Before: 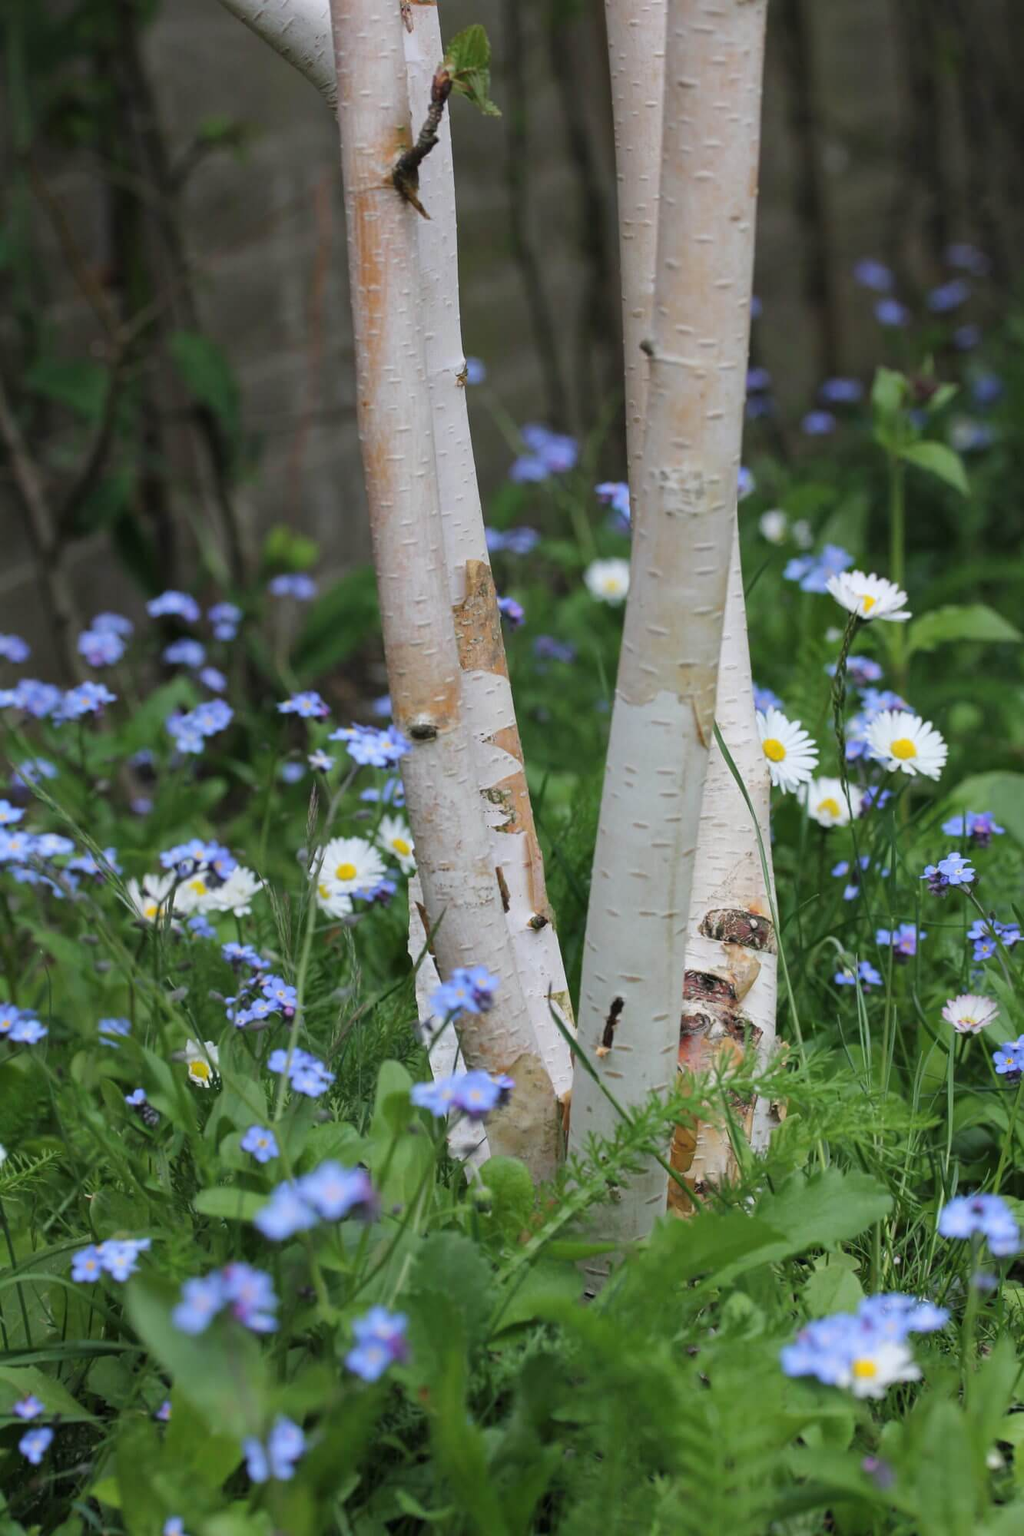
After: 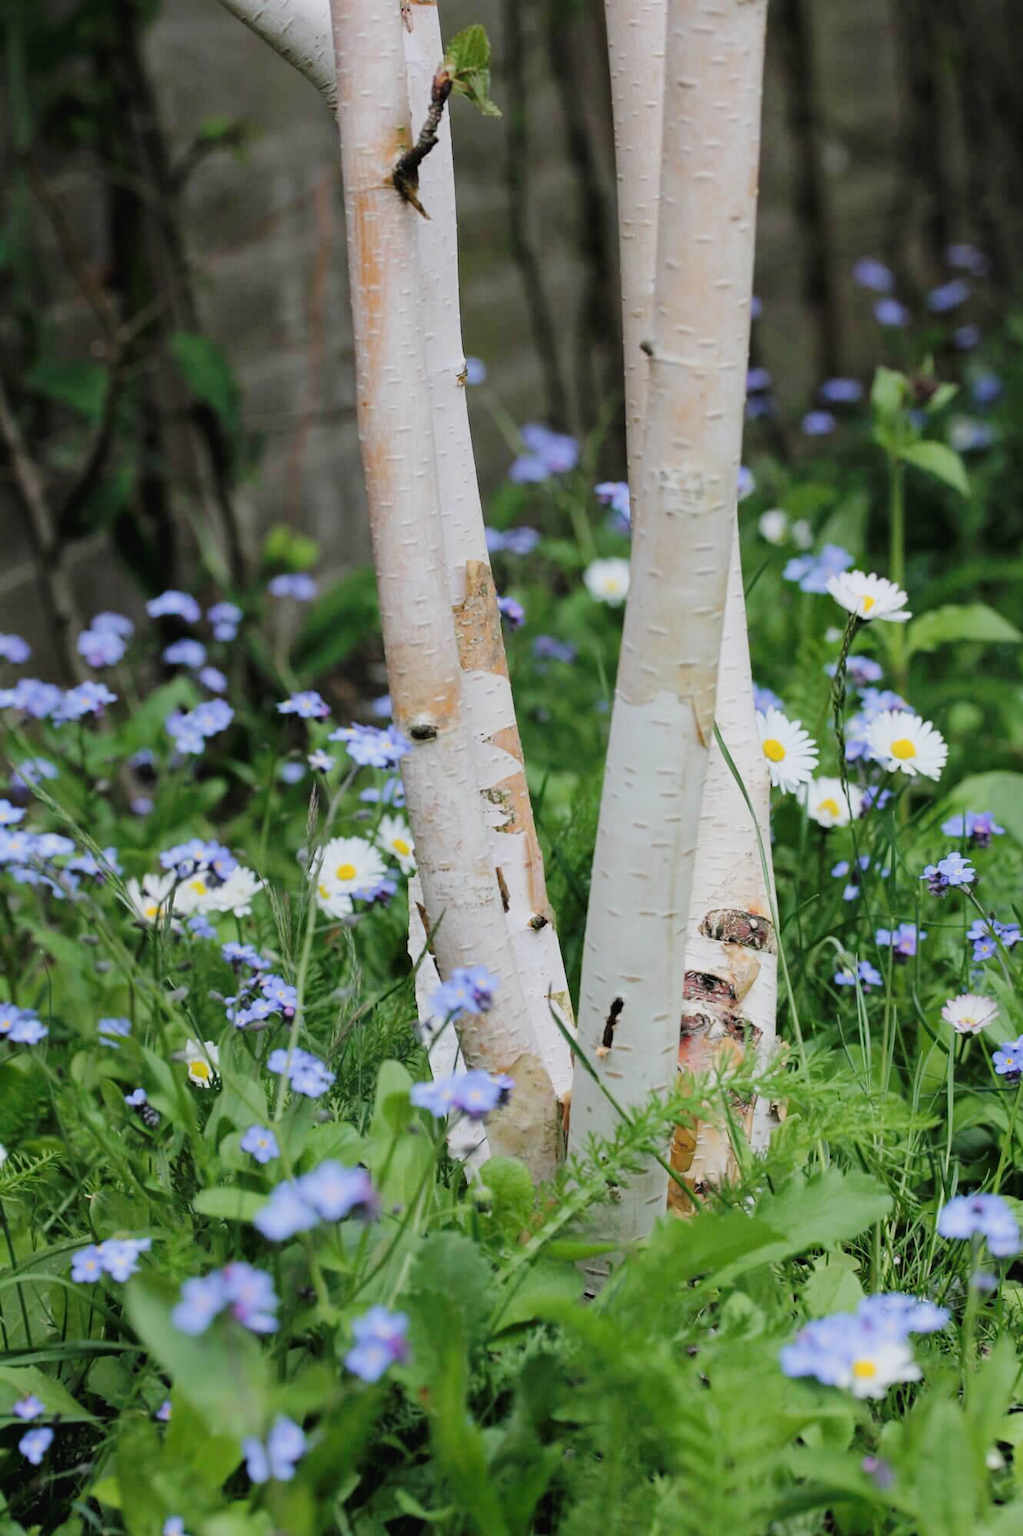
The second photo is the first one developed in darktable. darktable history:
tone curve: curves: ch0 [(0, 0) (0.003, 0.023) (0.011, 0.025) (0.025, 0.029) (0.044, 0.047) (0.069, 0.079) (0.1, 0.113) (0.136, 0.152) (0.177, 0.199) (0.224, 0.26) (0.277, 0.333) (0.335, 0.404) (0.399, 0.48) (0.468, 0.559) (0.543, 0.635) (0.623, 0.713) (0.709, 0.797) (0.801, 0.879) (0.898, 0.953) (1, 1)], preserve colors none
filmic rgb: black relative exposure -7.65 EV, white relative exposure 4.56 EV, hardness 3.61, iterations of high-quality reconstruction 0
